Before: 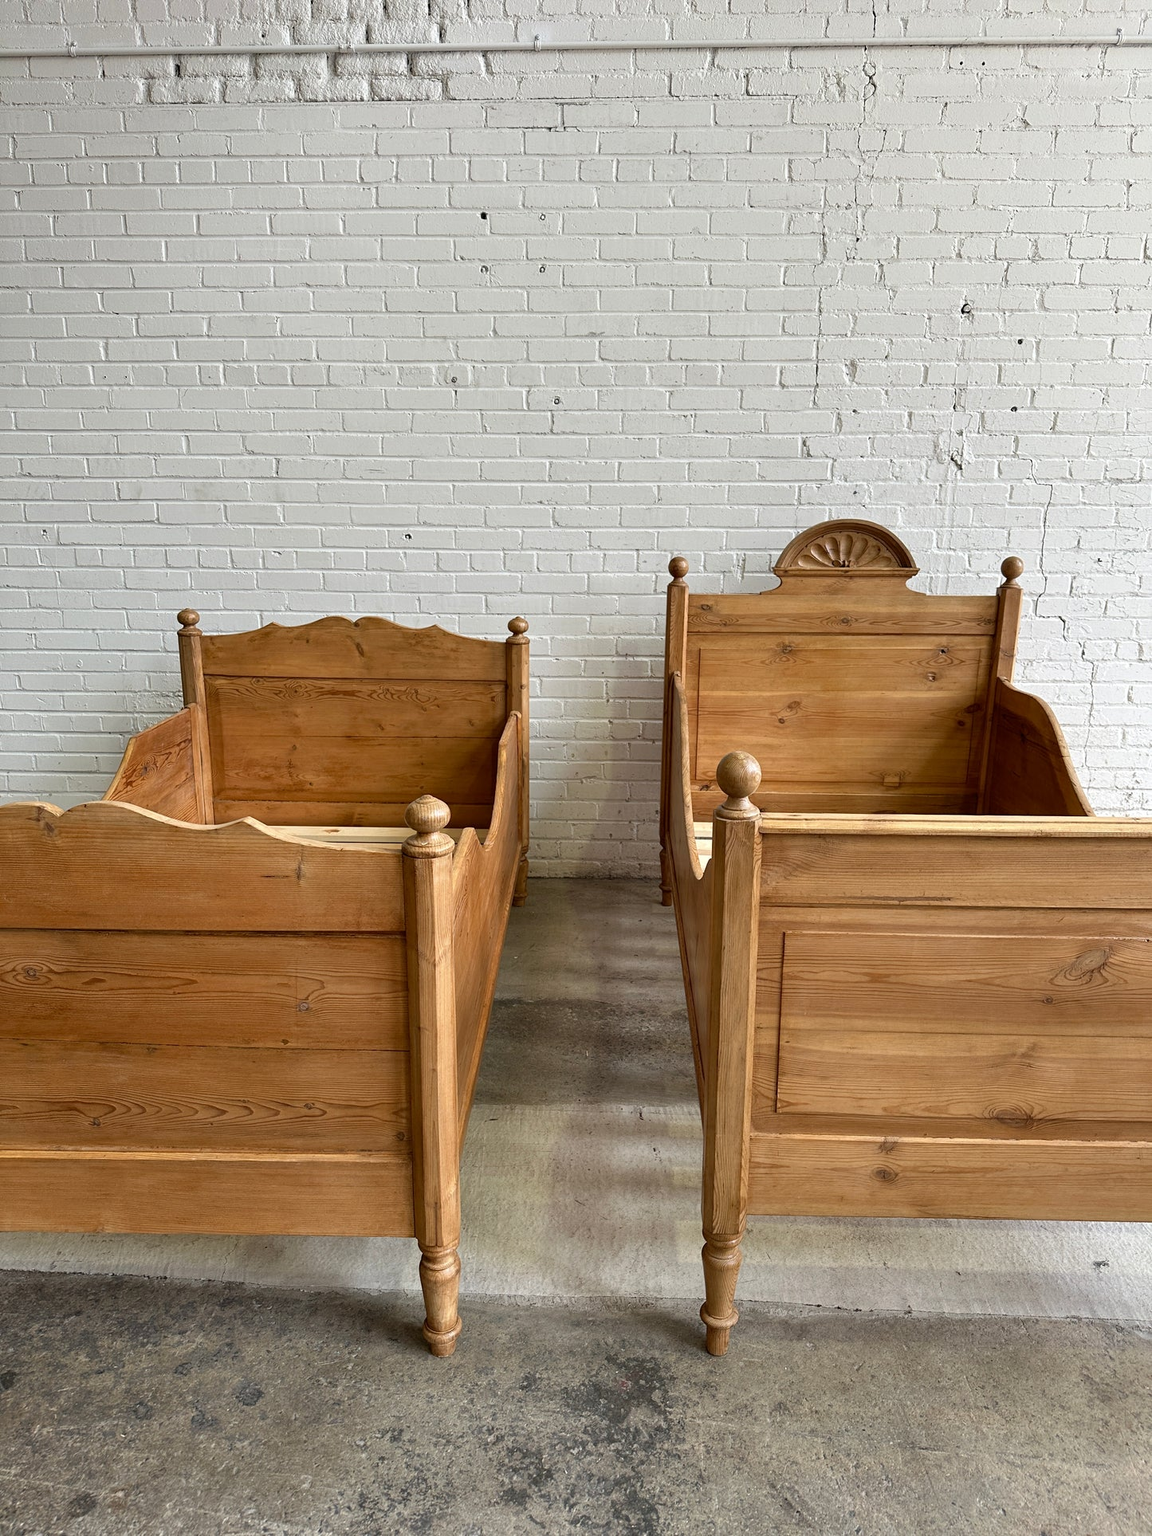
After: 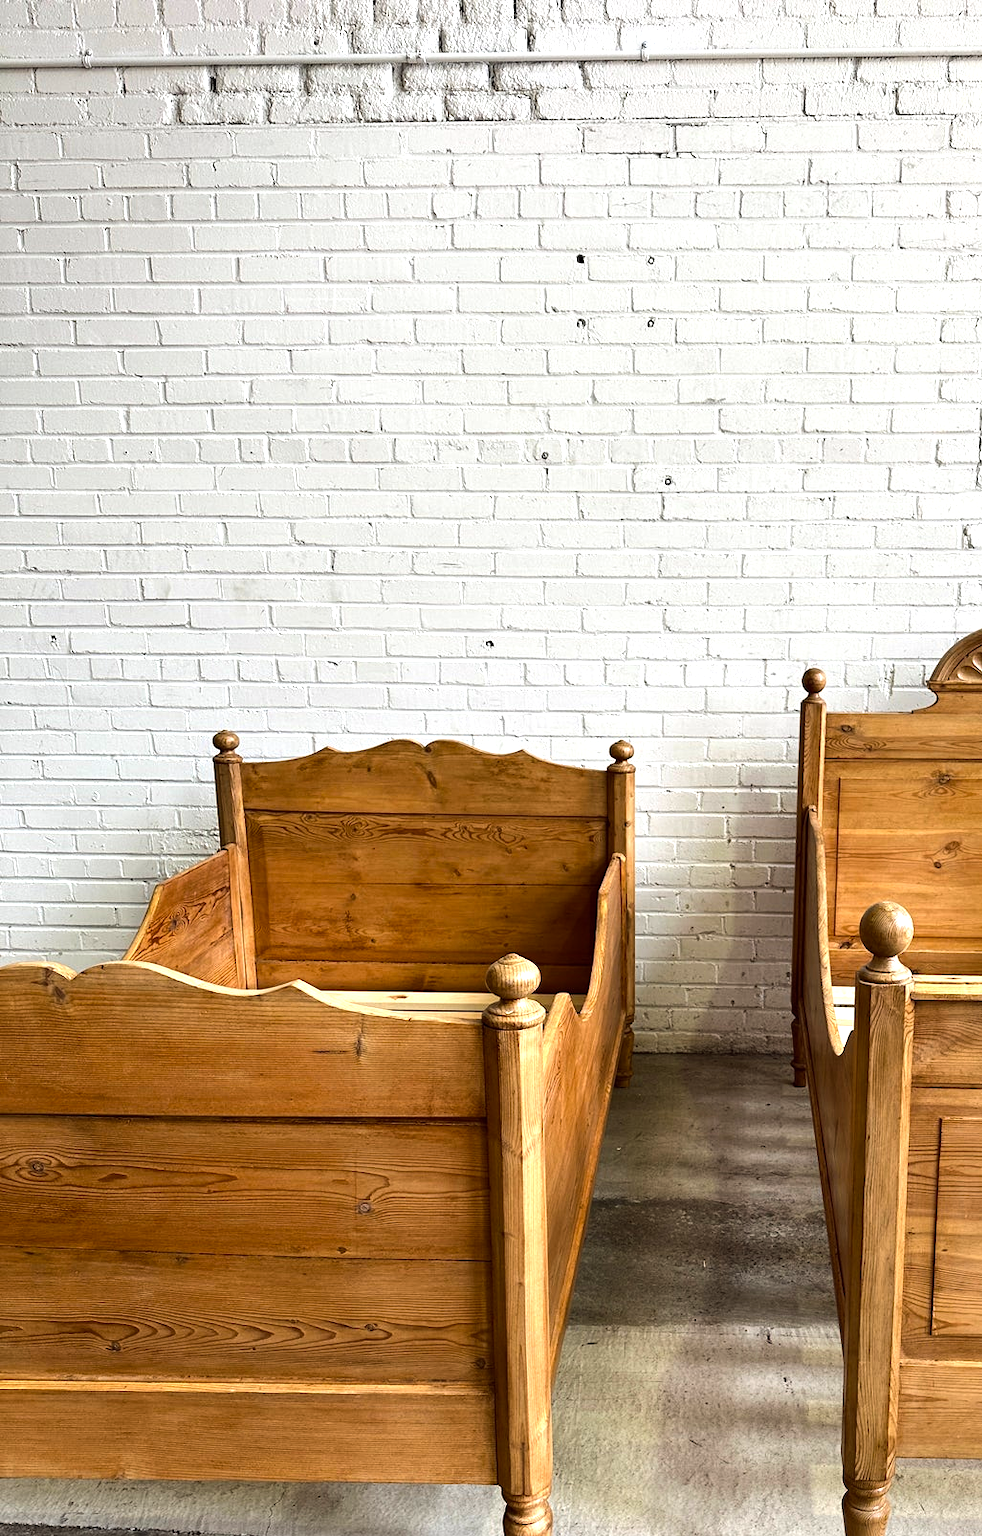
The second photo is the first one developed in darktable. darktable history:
color balance: lift [1, 1, 0.999, 1.001], gamma [1, 1.003, 1.005, 0.995], gain [1, 0.992, 0.988, 1.012], contrast 5%, output saturation 110%
tone equalizer: -8 EV -0.75 EV, -7 EV -0.7 EV, -6 EV -0.6 EV, -5 EV -0.4 EV, -3 EV 0.4 EV, -2 EV 0.6 EV, -1 EV 0.7 EV, +0 EV 0.75 EV, edges refinement/feathering 500, mask exposure compensation -1.57 EV, preserve details no
crop: right 28.885%, bottom 16.626%
